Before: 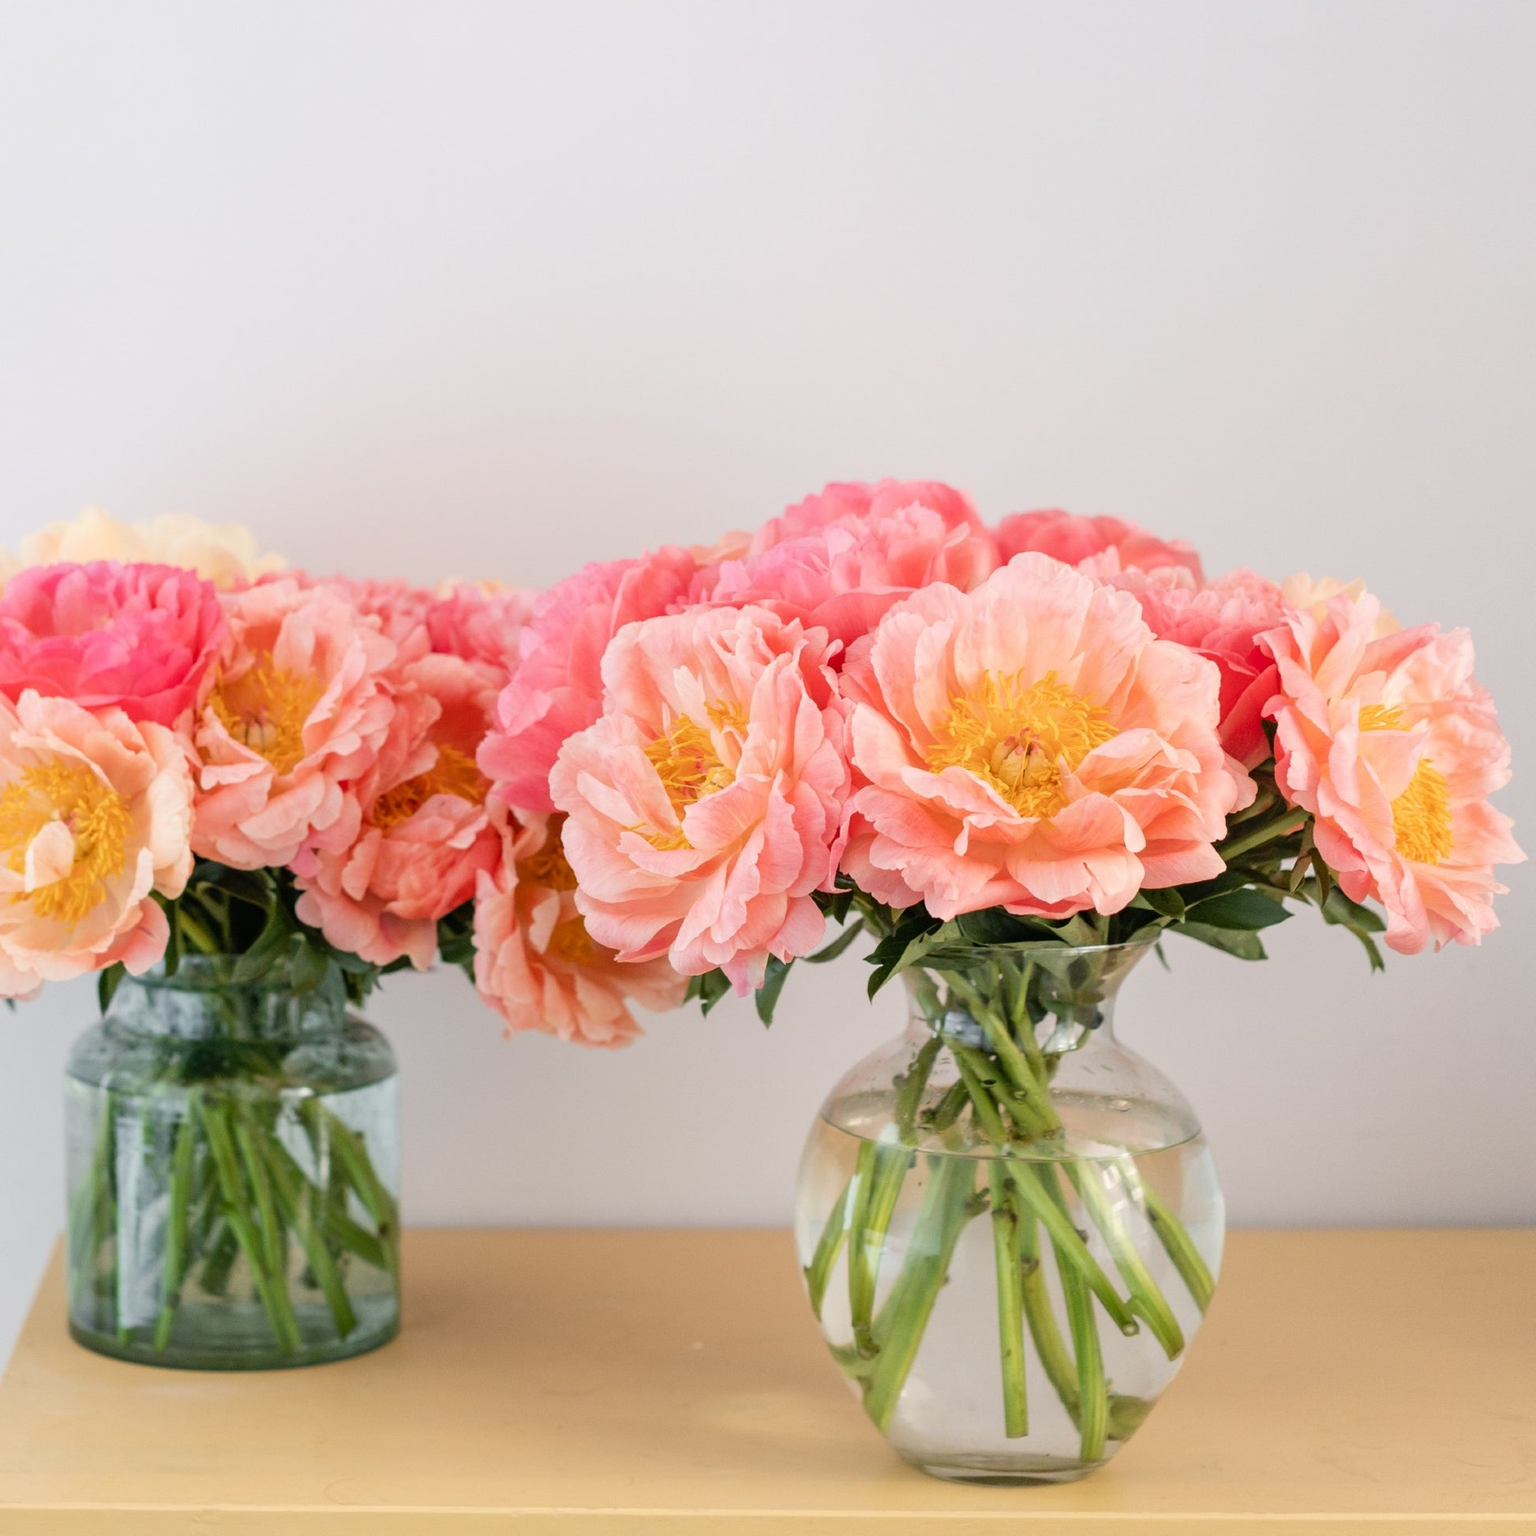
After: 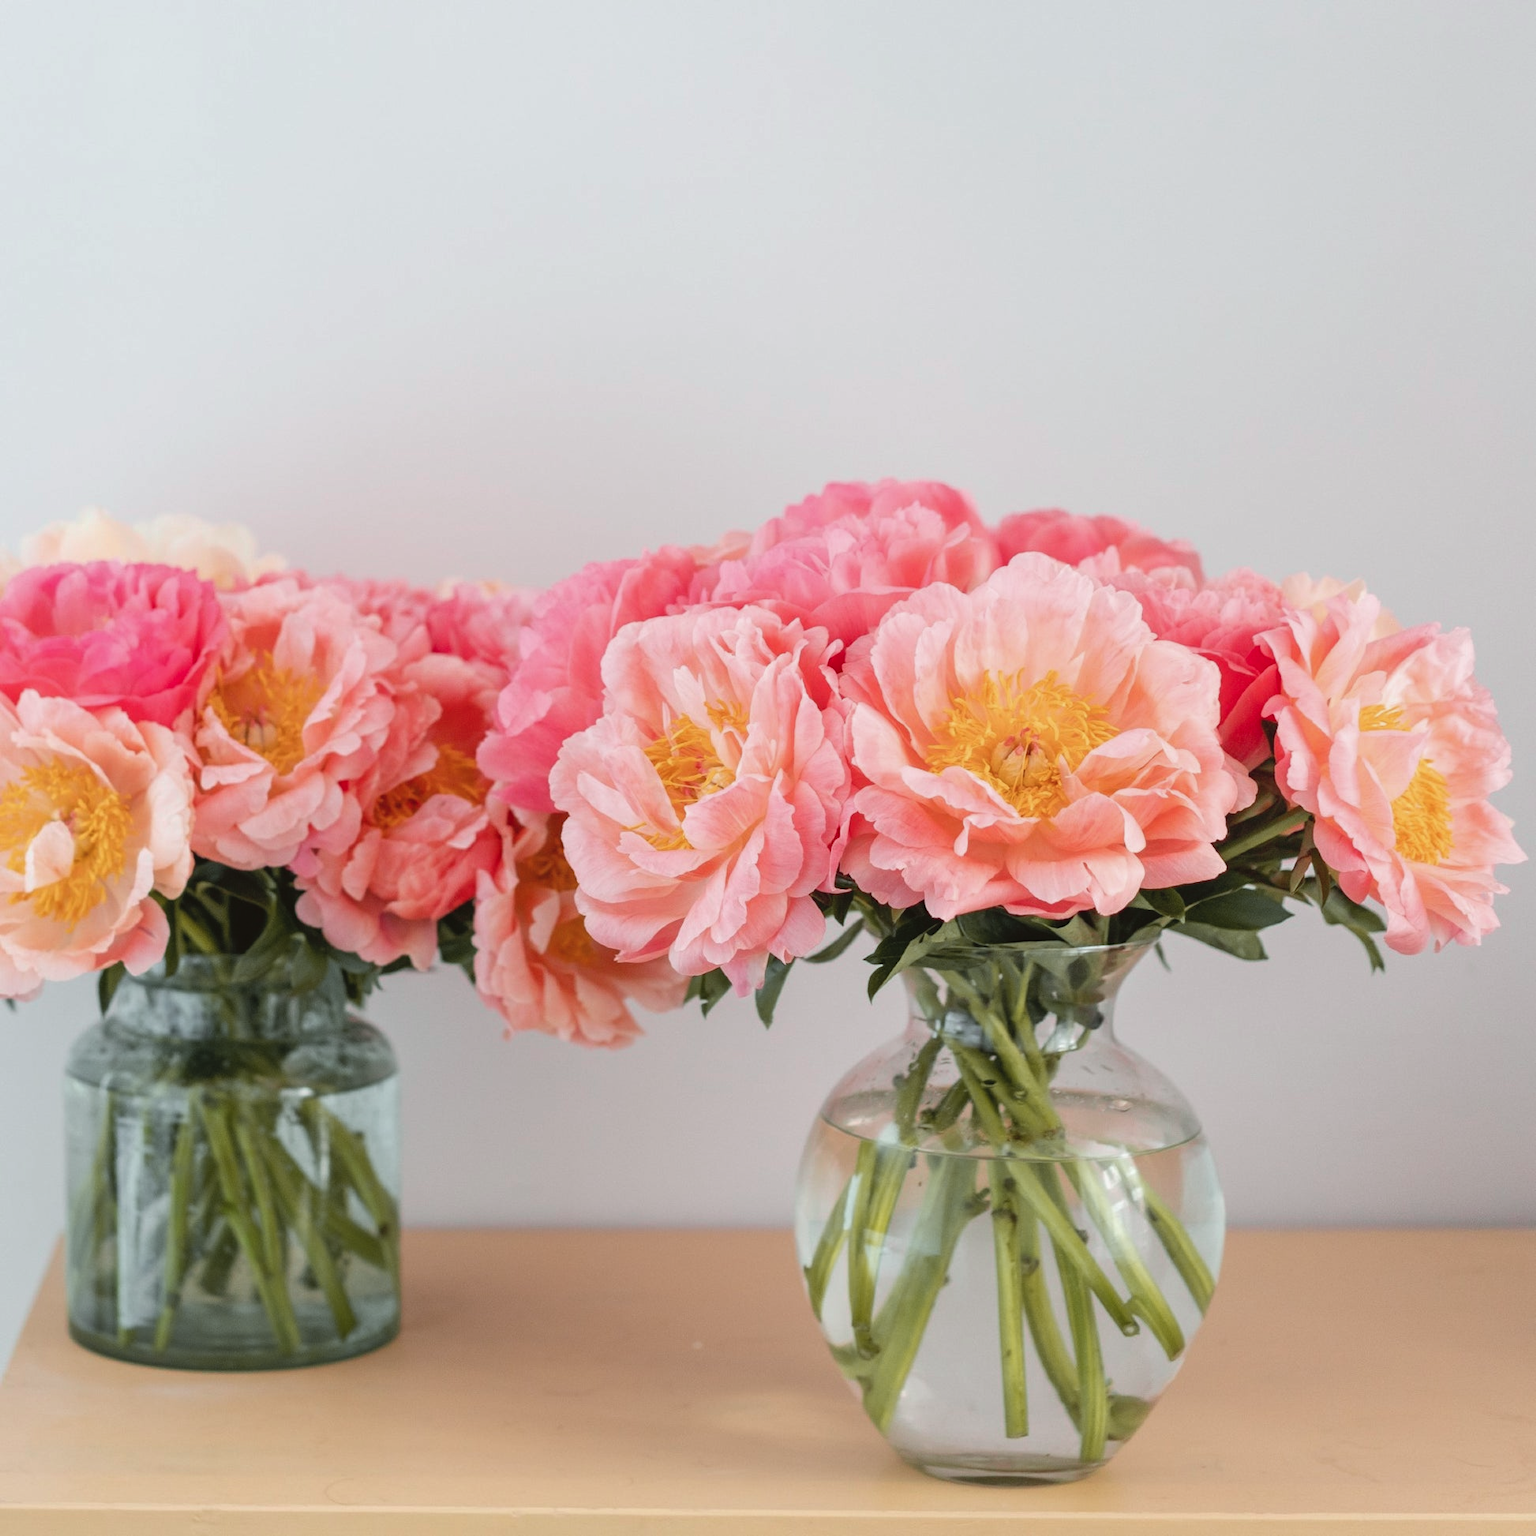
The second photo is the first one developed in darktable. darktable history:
color correction: highlights a* -2.73, highlights b* -2.09, shadows a* 2.41, shadows b* 2.73
tone curve: curves: ch0 [(0, 0.046) (0.04, 0.074) (0.883, 0.858) (1, 1)]; ch1 [(0, 0) (0.146, 0.159) (0.338, 0.365) (0.417, 0.455) (0.489, 0.486) (0.504, 0.502) (0.529, 0.537) (0.563, 0.567) (1, 1)]; ch2 [(0, 0) (0.307, 0.298) (0.388, 0.375) (0.443, 0.456) (0.485, 0.492) (0.544, 0.525) (1, 1)], color space Lab, independent channels, preserve colors none
